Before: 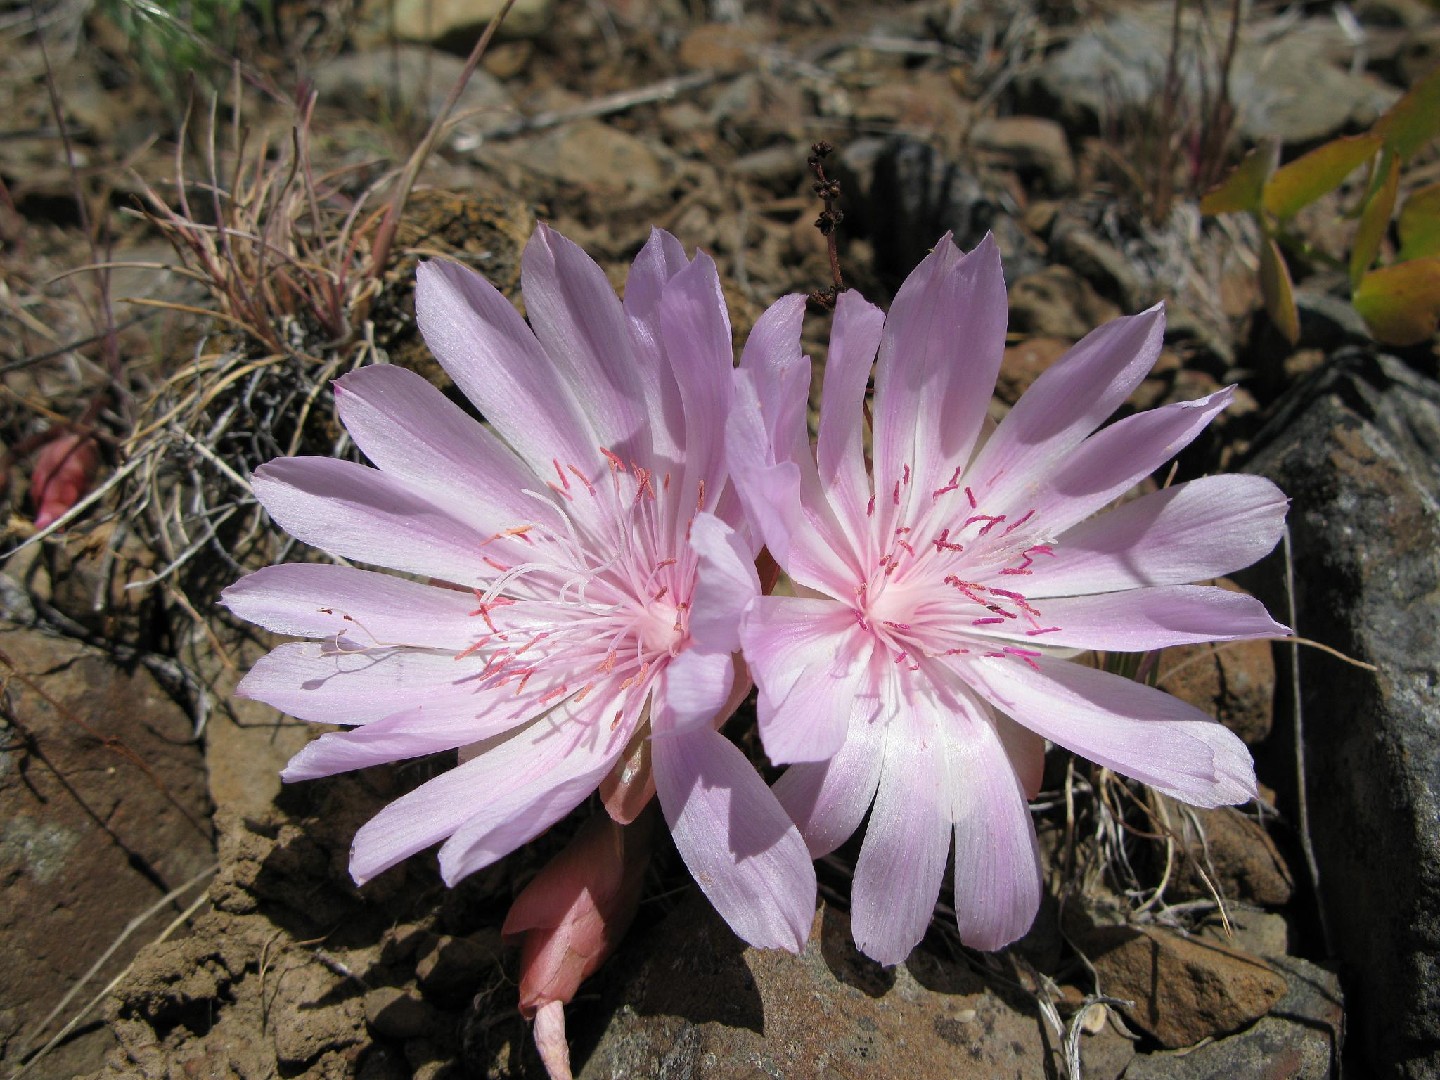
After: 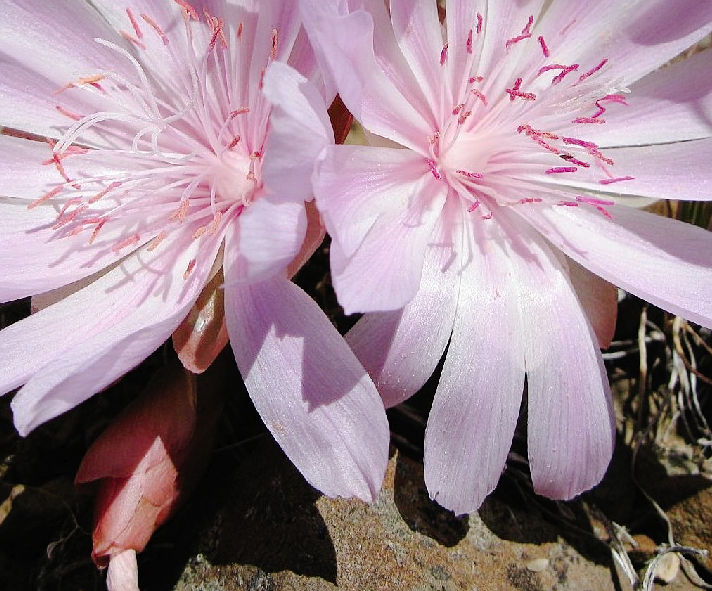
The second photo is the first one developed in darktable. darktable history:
crop: left 29.672%, top 41.786%, right 20.851%, bottom 3.487%
tone curve: curves: ch0 [(0, 0) (0.003, 0.012) (0.011, 0.014) (0.025, 0.019) (0.044, 0.028) (0.069, 0.039) (0.1, 0.056) (0.136, 0.093) (0.177, 0.147) (0.224, 0.214) (0.277, 0.29) (0.335, 0.381) (0.399, 0.476) (0.468, 0.557) (0.543, 0.635) (0.623, 0.697) (0.709, 0.764) (0.801, 0.831) (0.898, 0.917) (1, 1)], preserve colors none
sharpen: radius 1.272, amount 0.305, threshold 0
